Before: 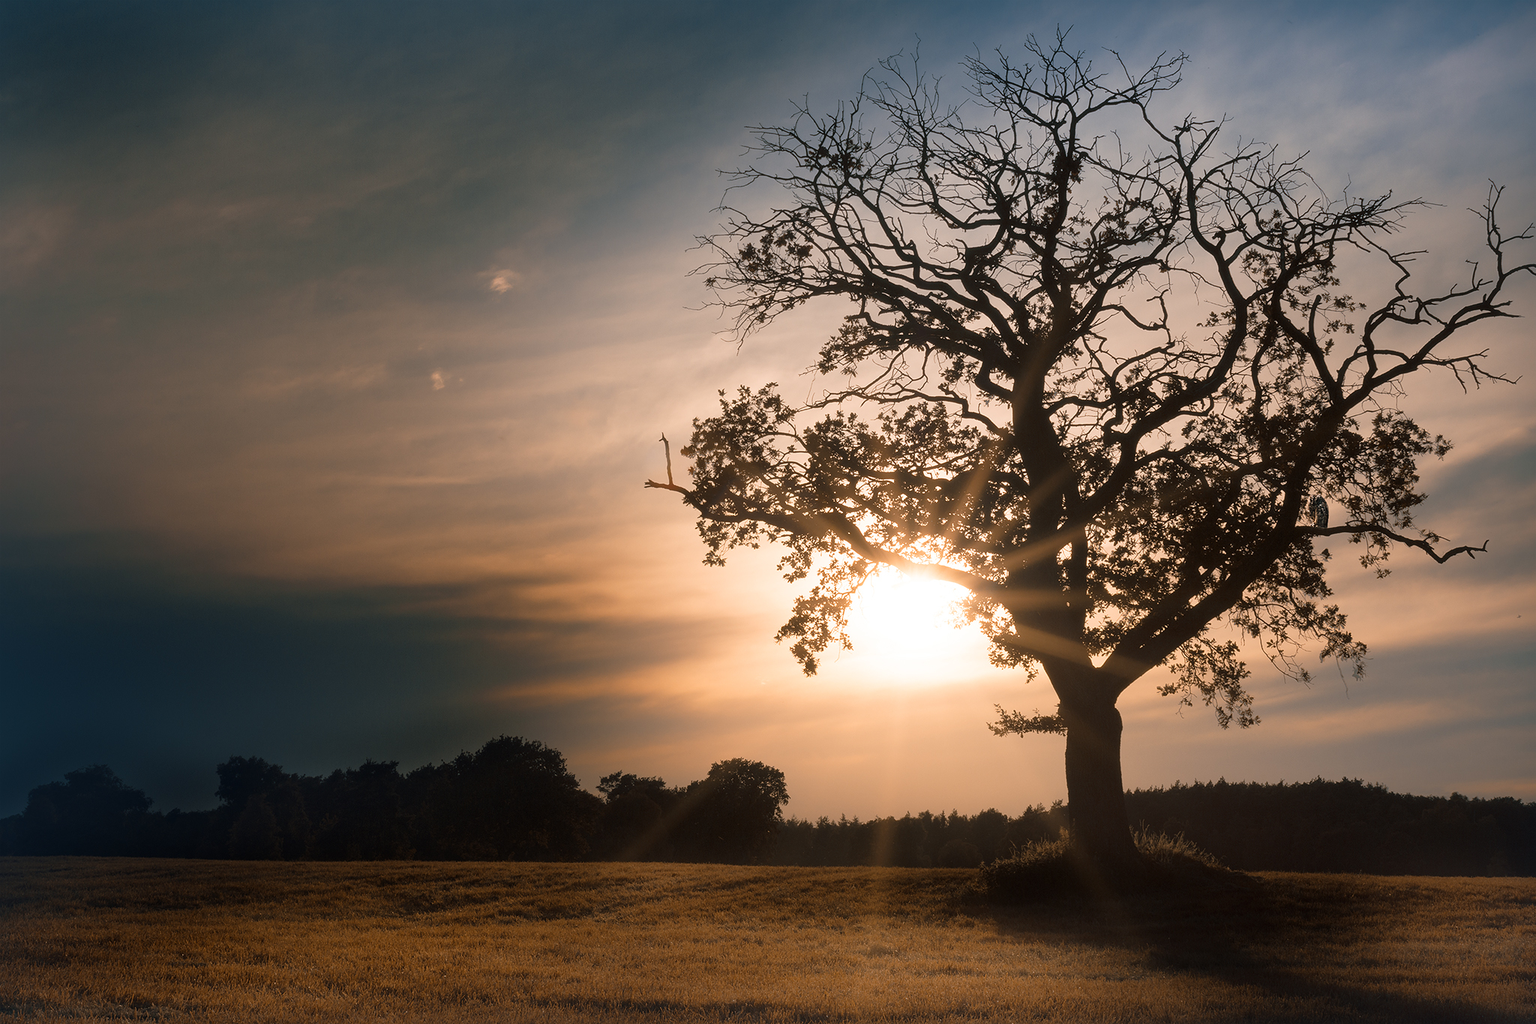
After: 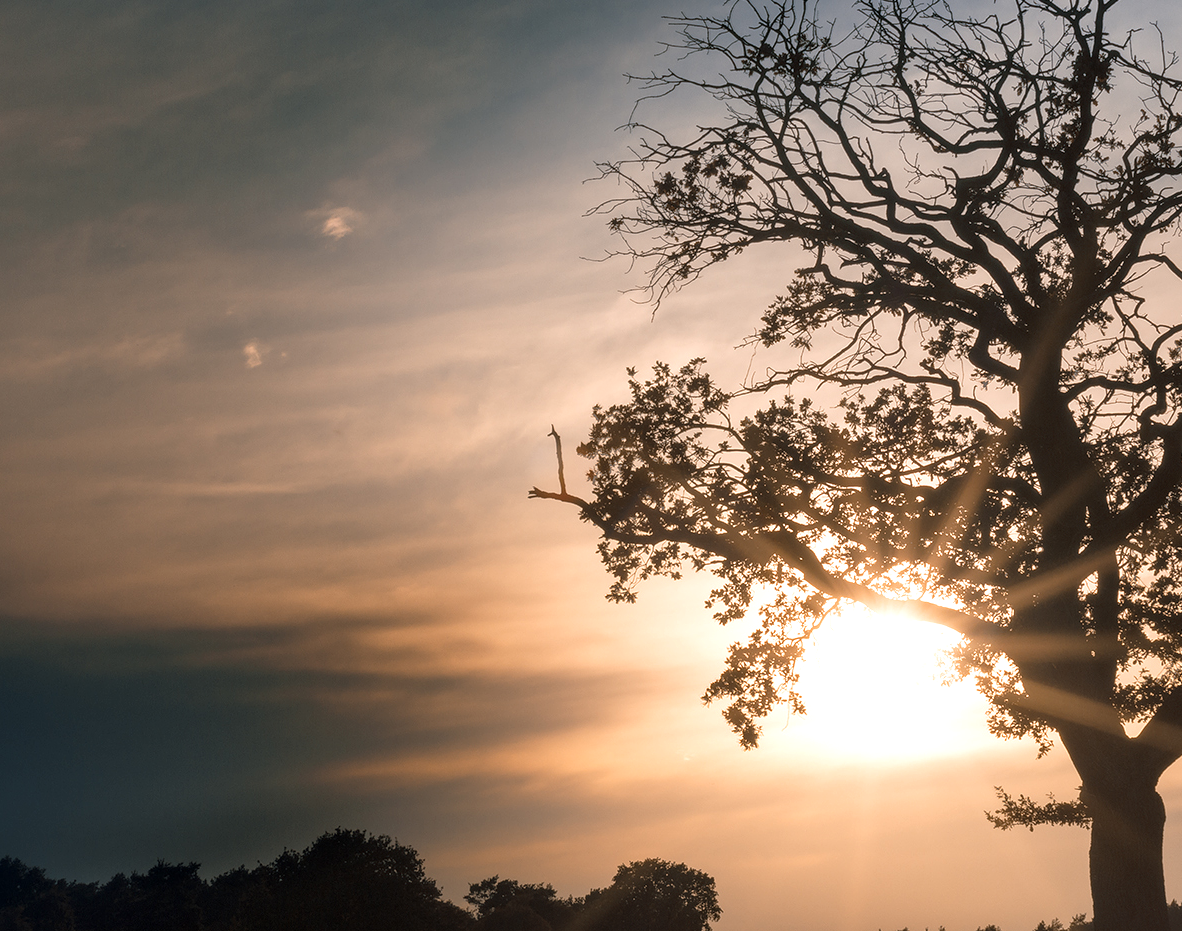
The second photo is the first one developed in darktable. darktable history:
contrast brightness saturation: saturation -0.05
local contrast: on, module defaults
exposure: exposure 0.191 EV, compensate highlight preservation false
crop: left 16.202%, top 11.208%, right 26.045%, bottom 20.557%
